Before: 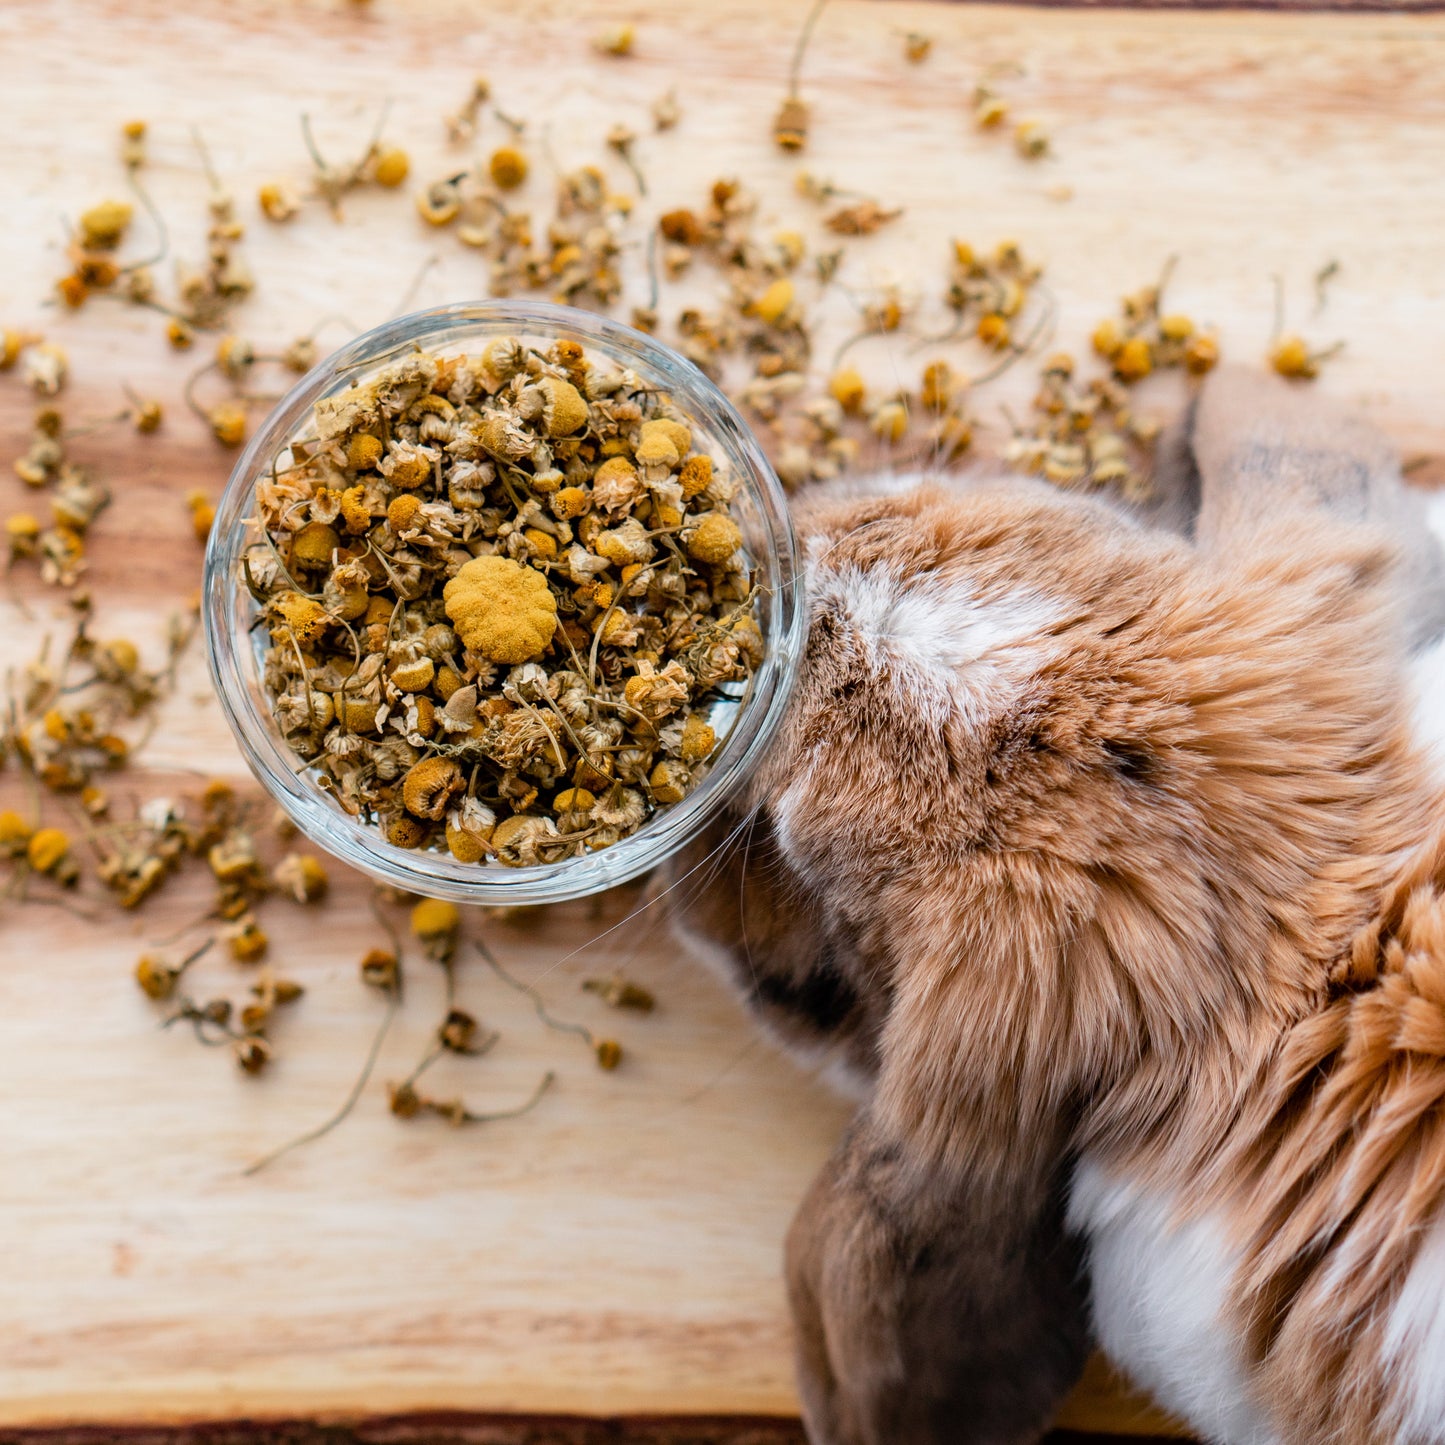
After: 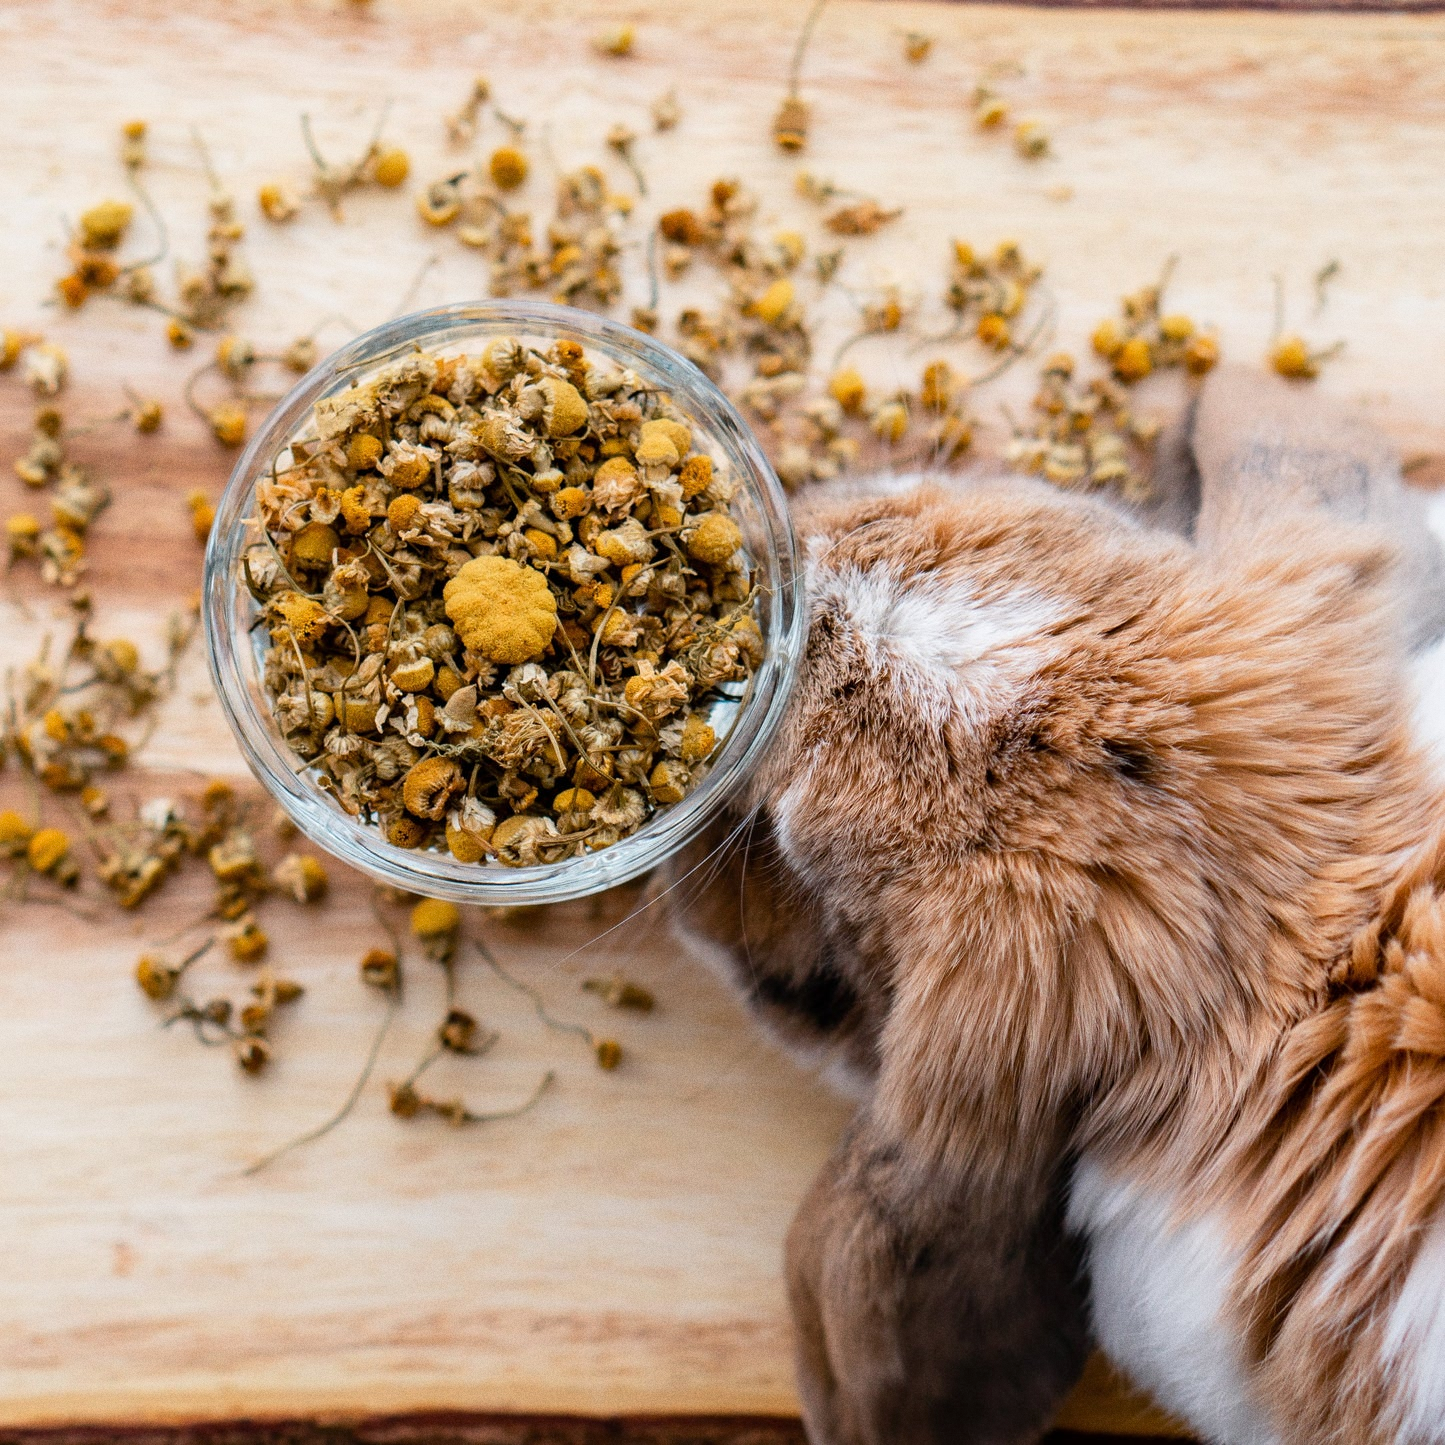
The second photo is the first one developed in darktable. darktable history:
tone equalizer: on, module defaults
grain: coarseness 3.21 ISO
